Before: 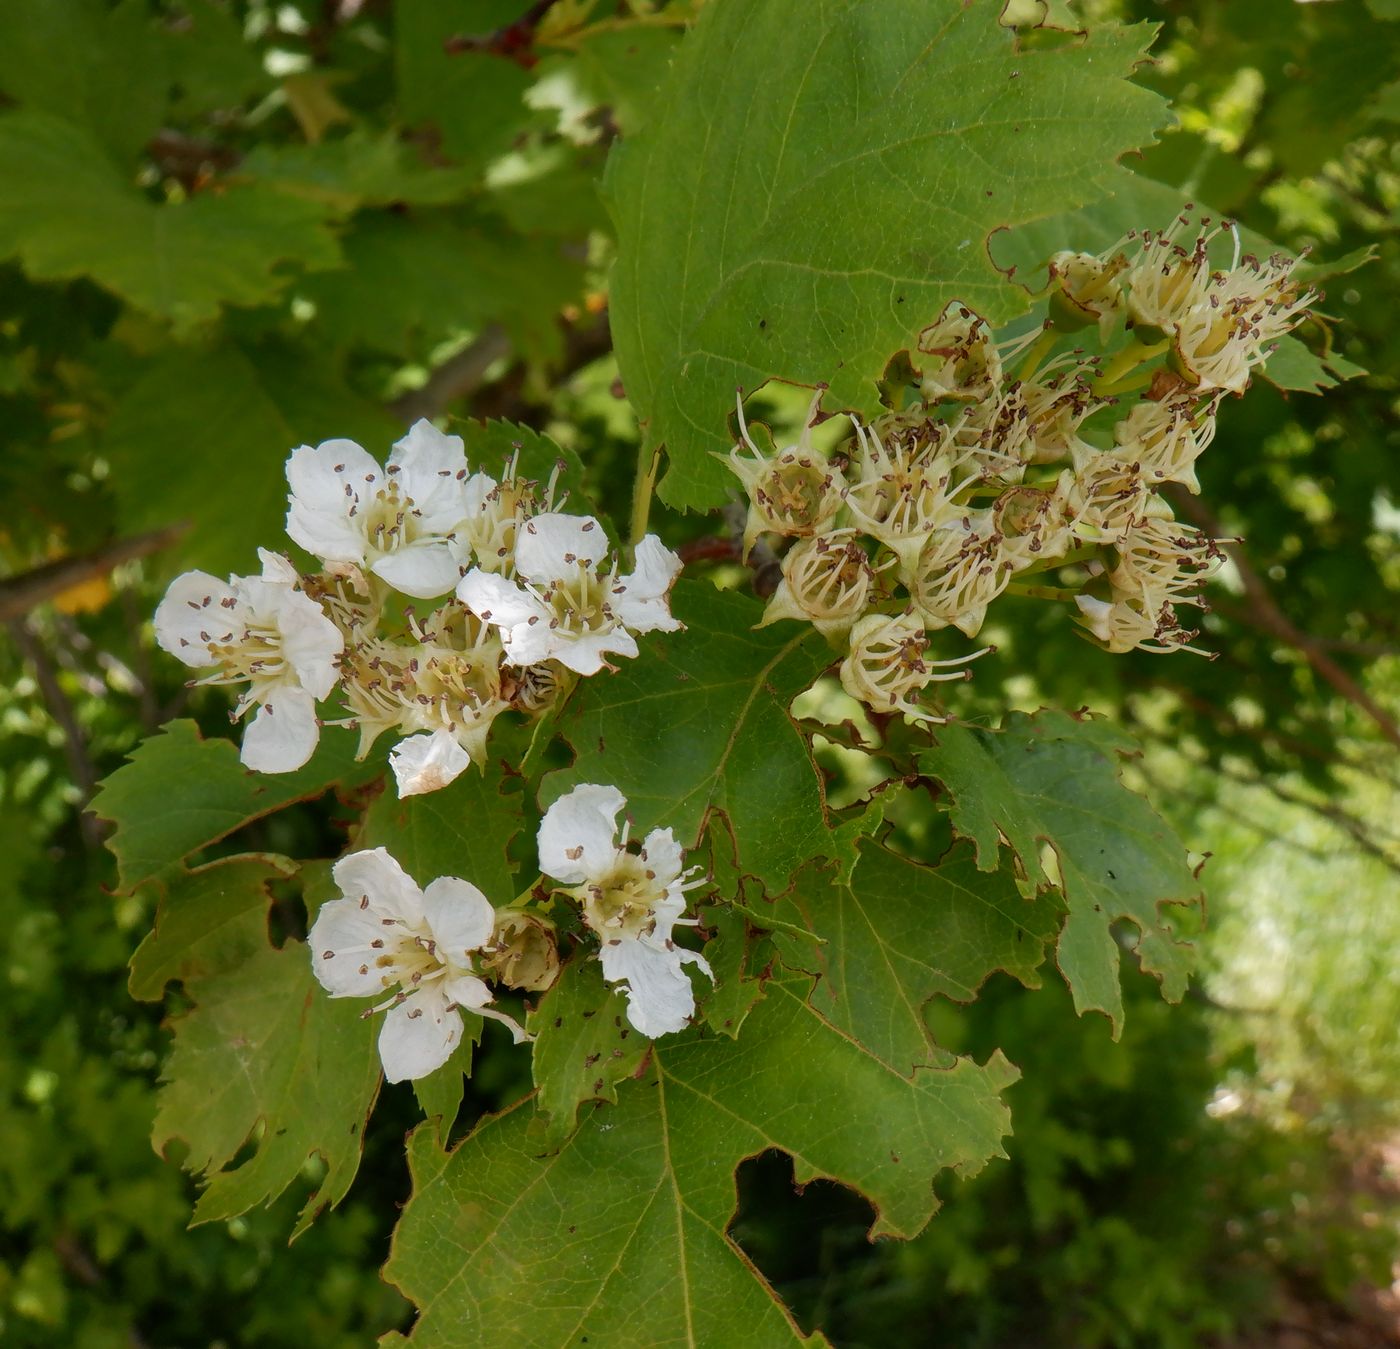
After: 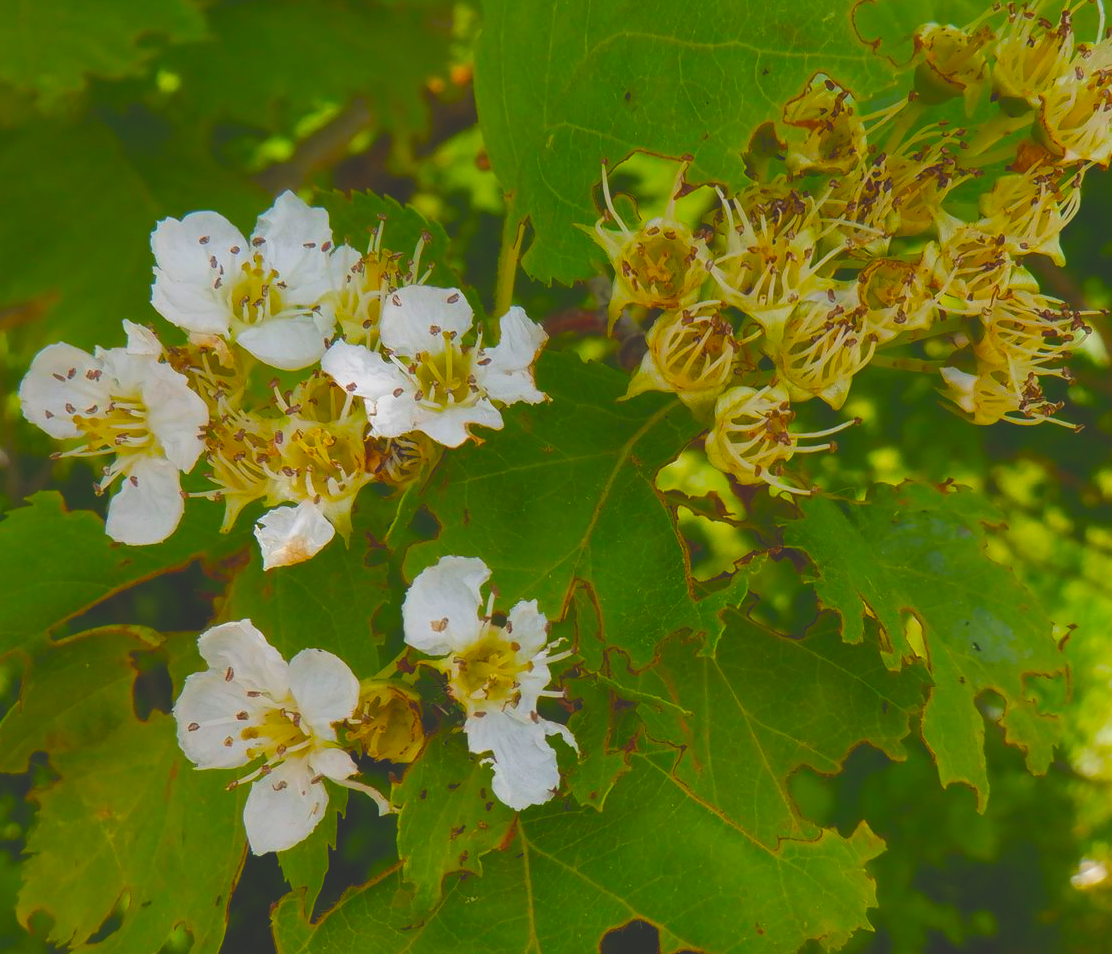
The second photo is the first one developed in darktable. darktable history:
crop: left 9.712%, top 16.928%, right 10.845%, bottom 12.332%
exposure: black level correction -0.025, exposure -0.117 EV, compensate highlight preservation false
color balance: input saturation 134.34%, contrast -10.04%, contrast fulcrum 19.67%, output saturation 133.51%
